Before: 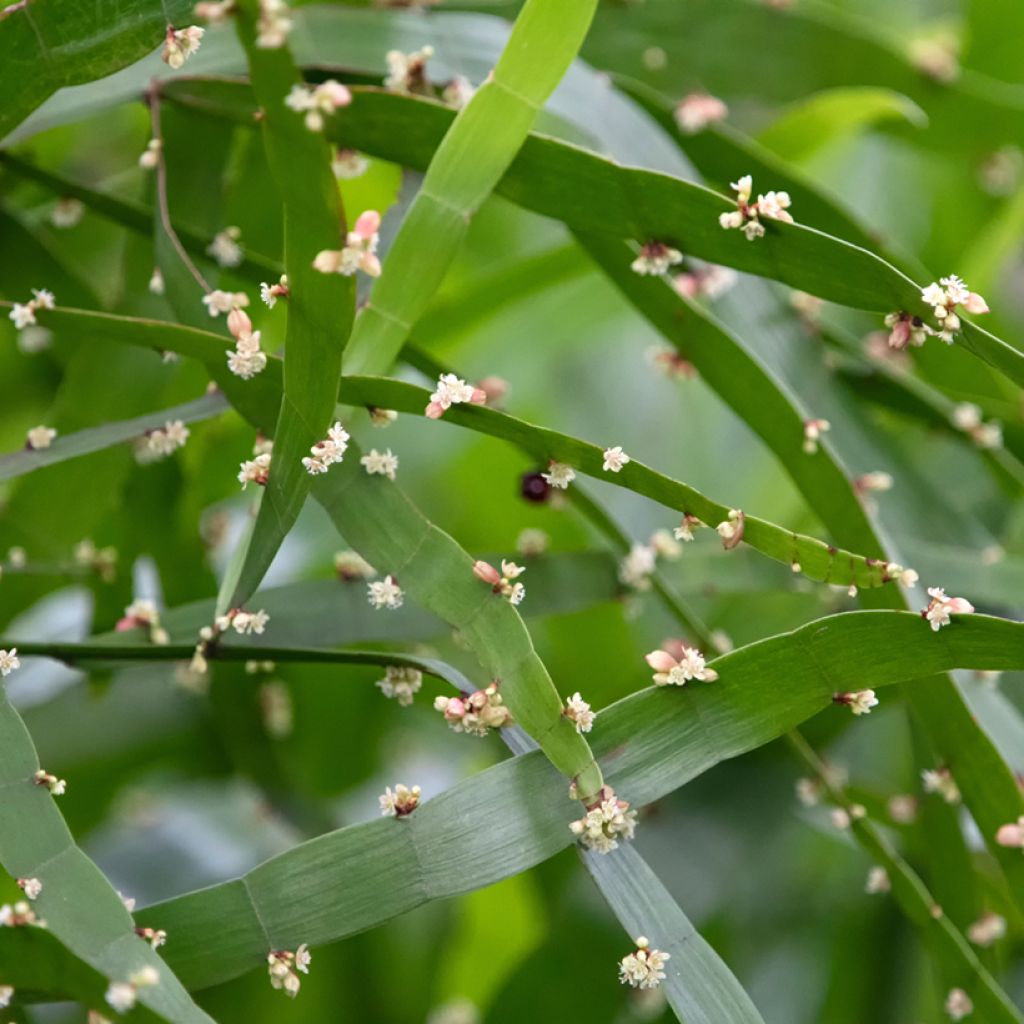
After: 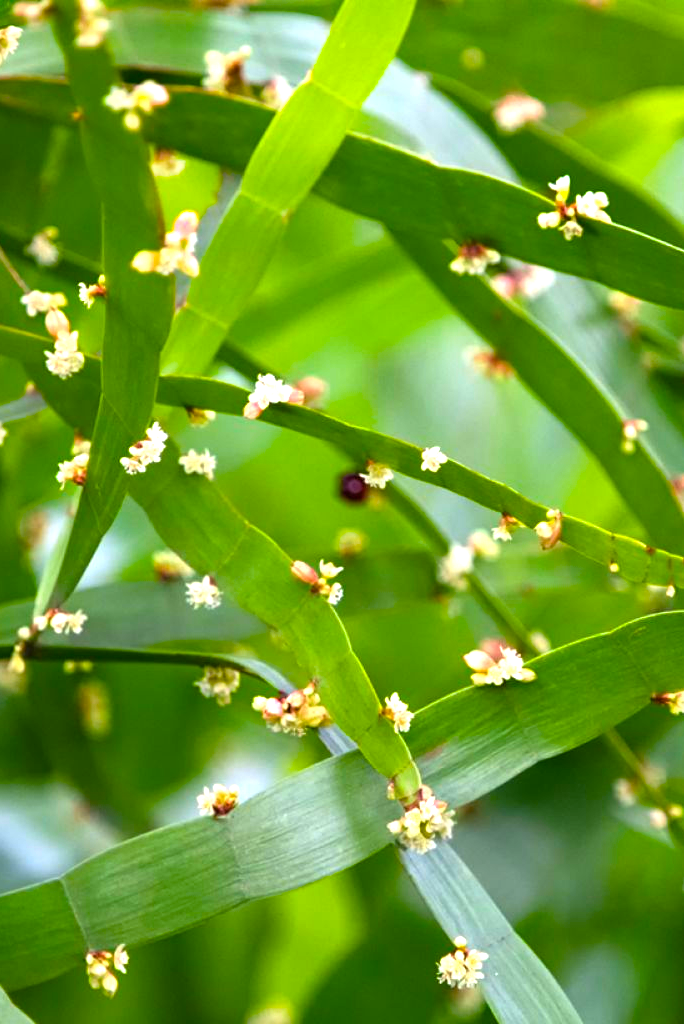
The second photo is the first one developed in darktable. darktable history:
color balance rgb: perceptual saturation grading › global saturation 30.763%, perceptual brilliance grading › global brilliance 25.35%, global vibrance 40.918%
crop and rotate: left 17.821%, right 15.314%
